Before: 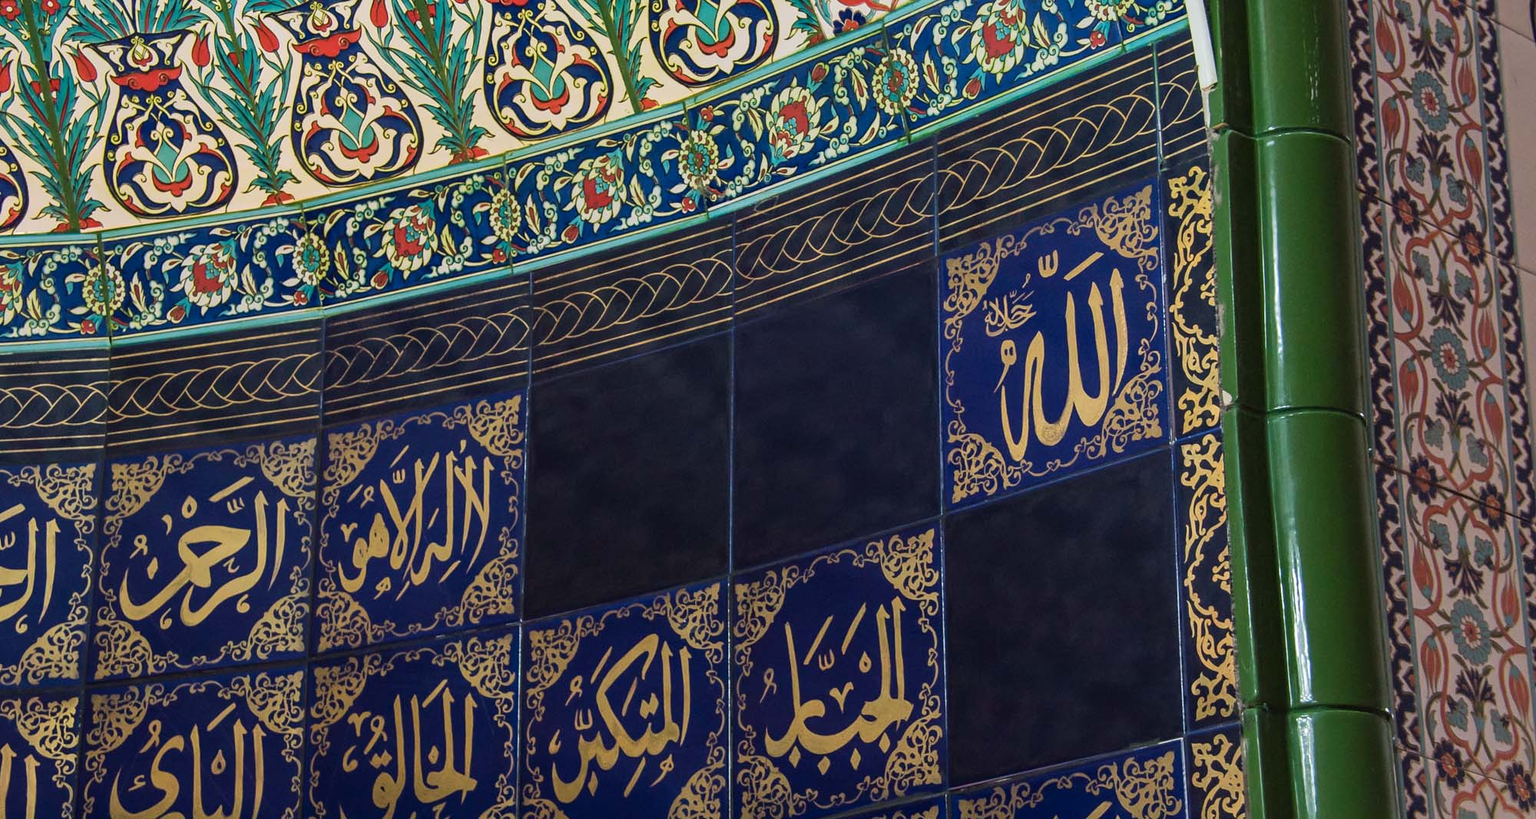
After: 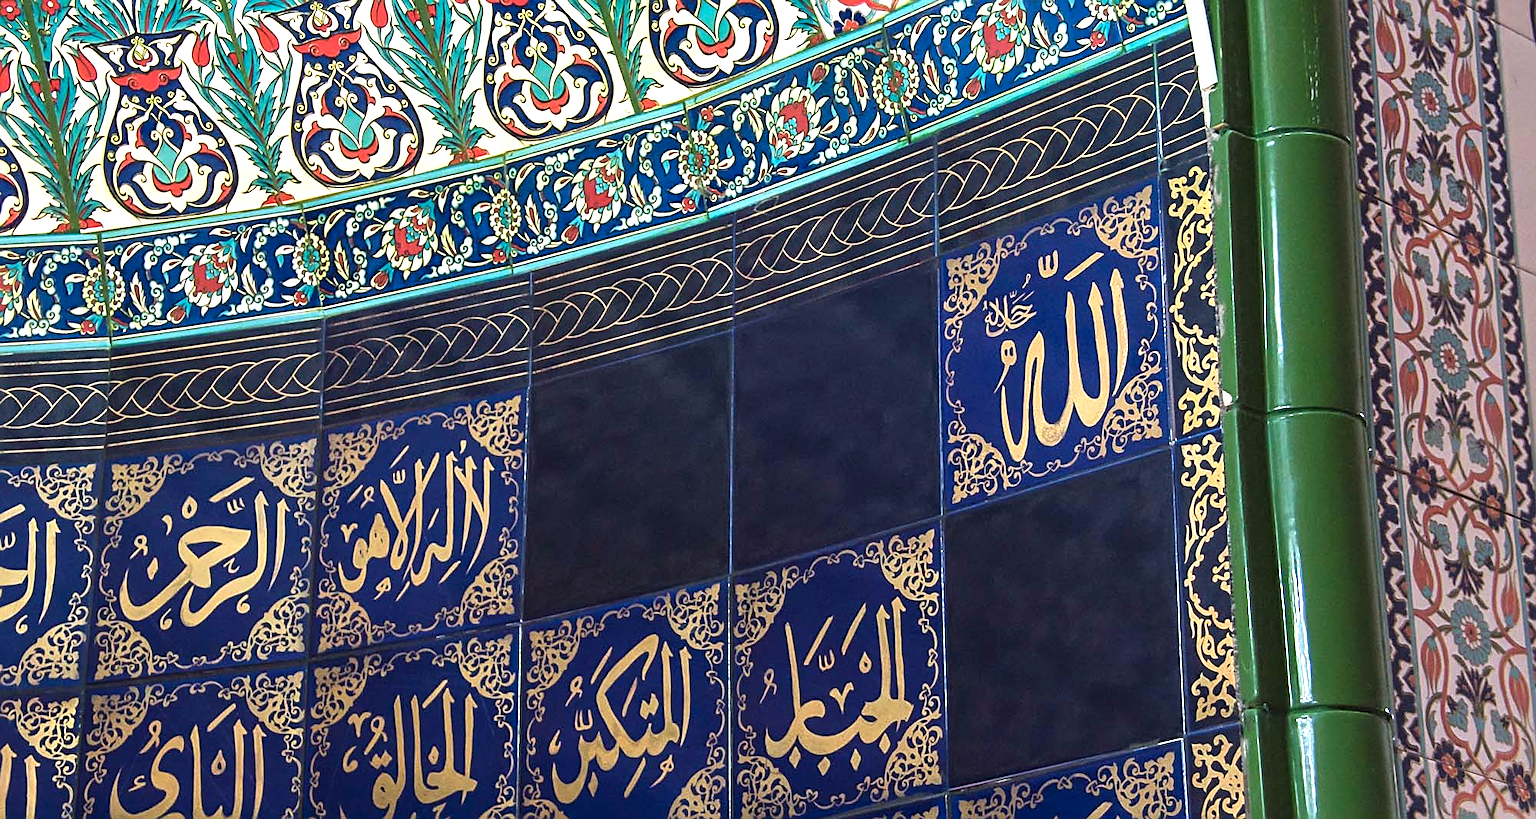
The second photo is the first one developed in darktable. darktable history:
exposure: black level correction 0, exposure 0.89 EV, compensate exposure bias true, compensate highlight preservation false
sharpen: on, module defaults
base curve: curves: ch0 [(0, 0) (0.472, 0.455) (1, 1)], preserve colors none
color correction: highlights a* -0.798, highlights b* -8.84
